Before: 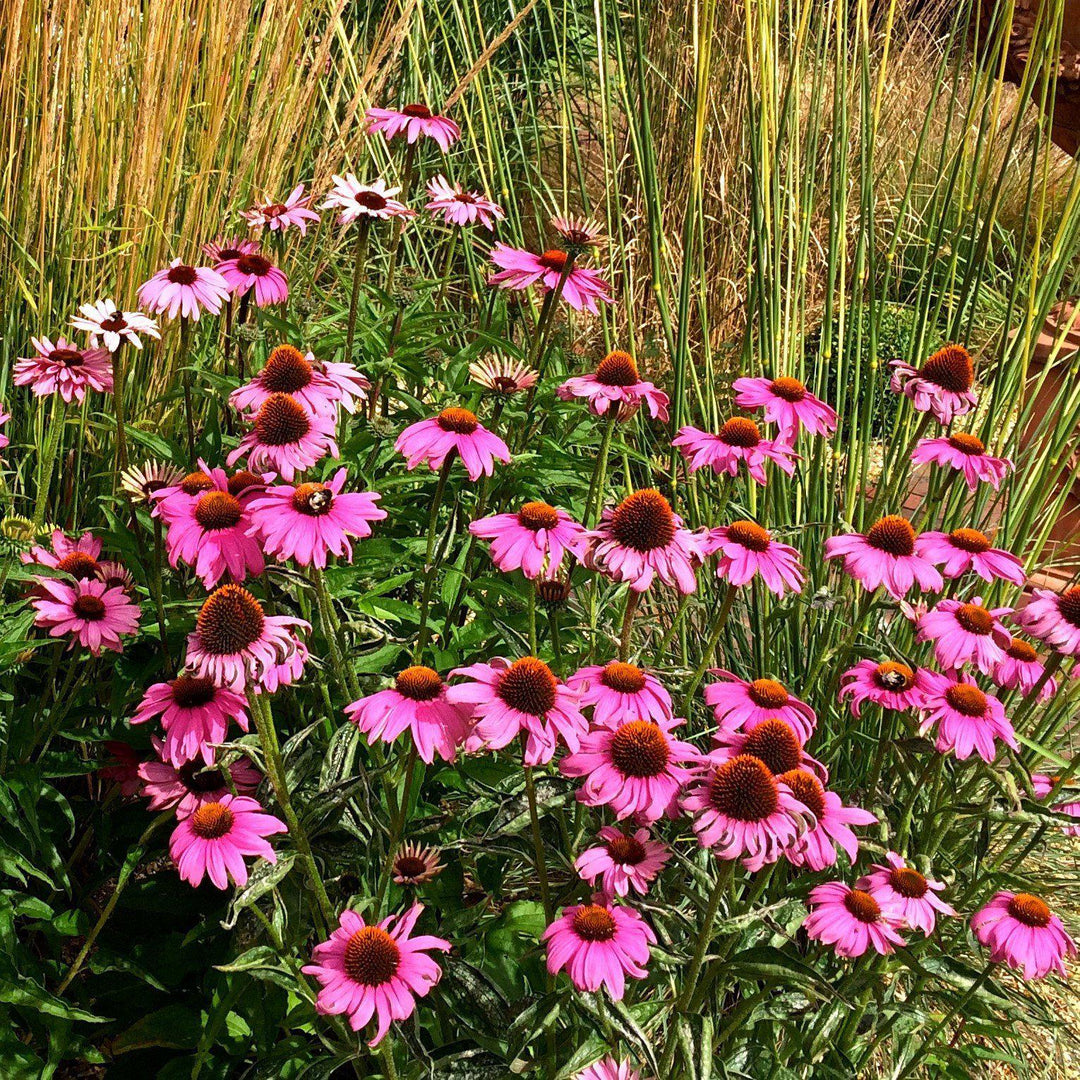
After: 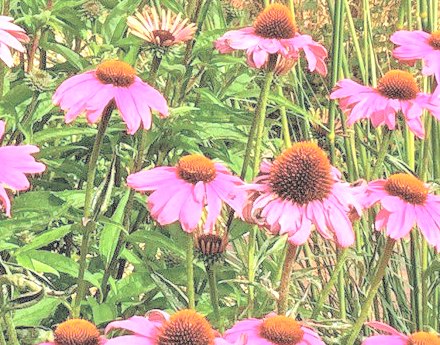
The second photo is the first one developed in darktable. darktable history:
contrast brightness saturation: brightness 0.989
crop: left 31.727%, top 32.135%, right 27.522%, bottom 35.884%
local contrast: detail 130%
color correction: highlights a* -0.323, highlights b* -0.081
